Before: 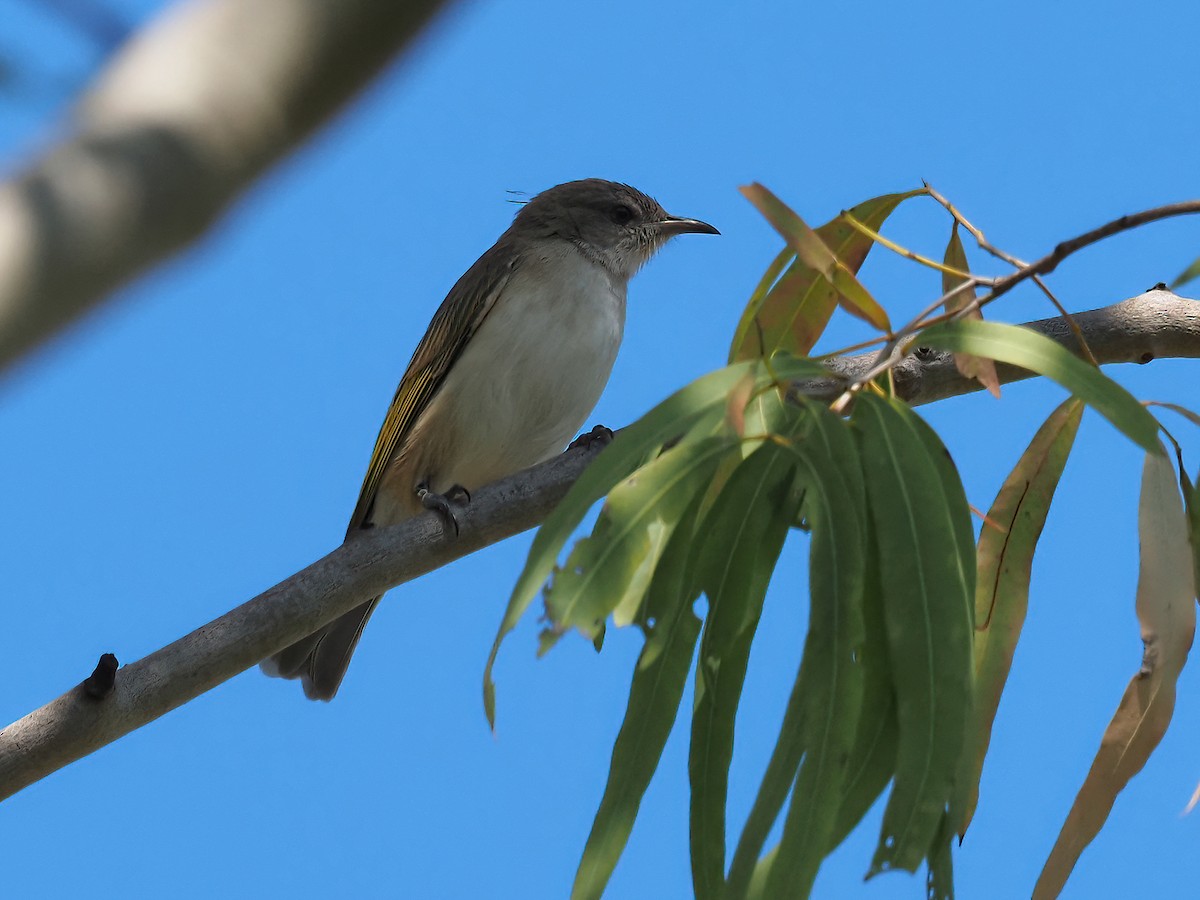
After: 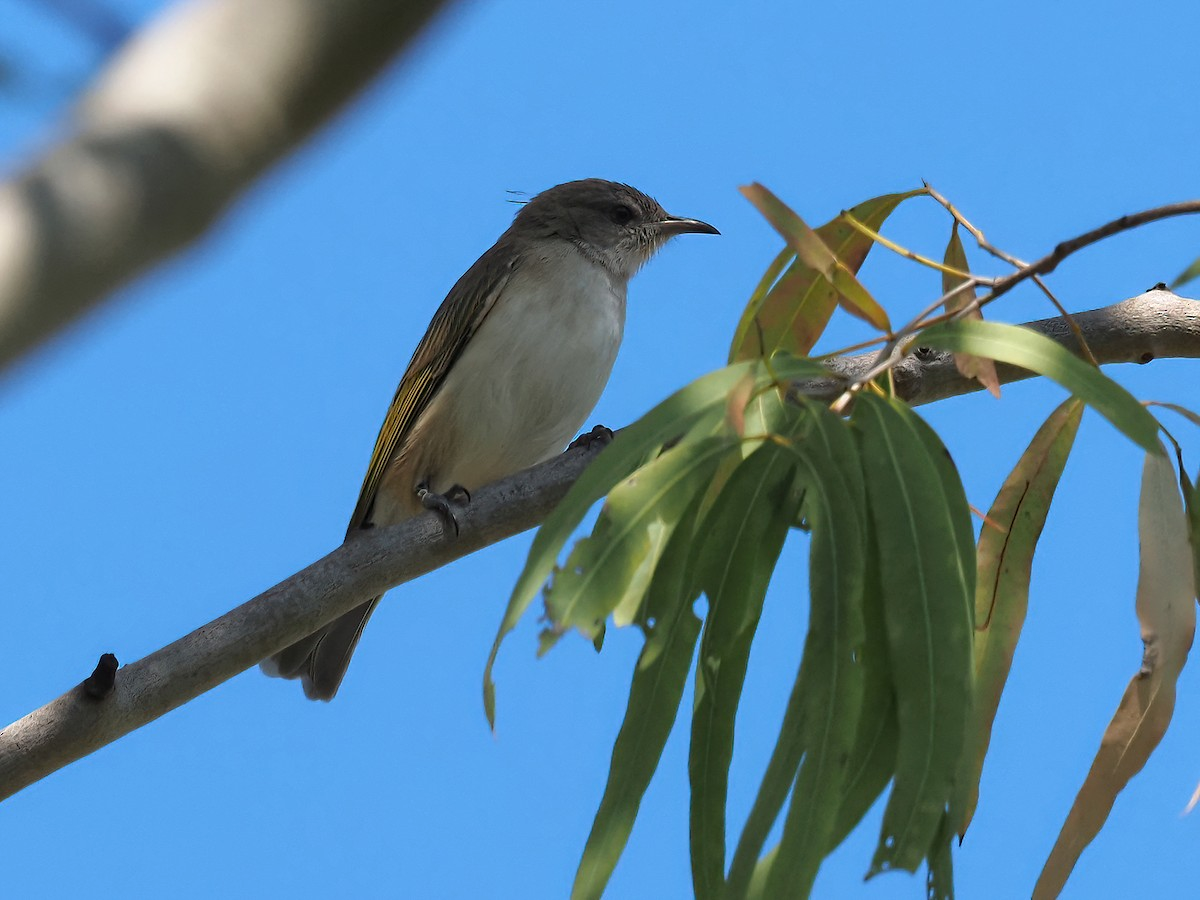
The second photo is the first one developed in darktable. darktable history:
shadows and highlights: shadows -13.38, white point adjustment 3.88, highlights 27.79, highlights color adjustment 0.505%
